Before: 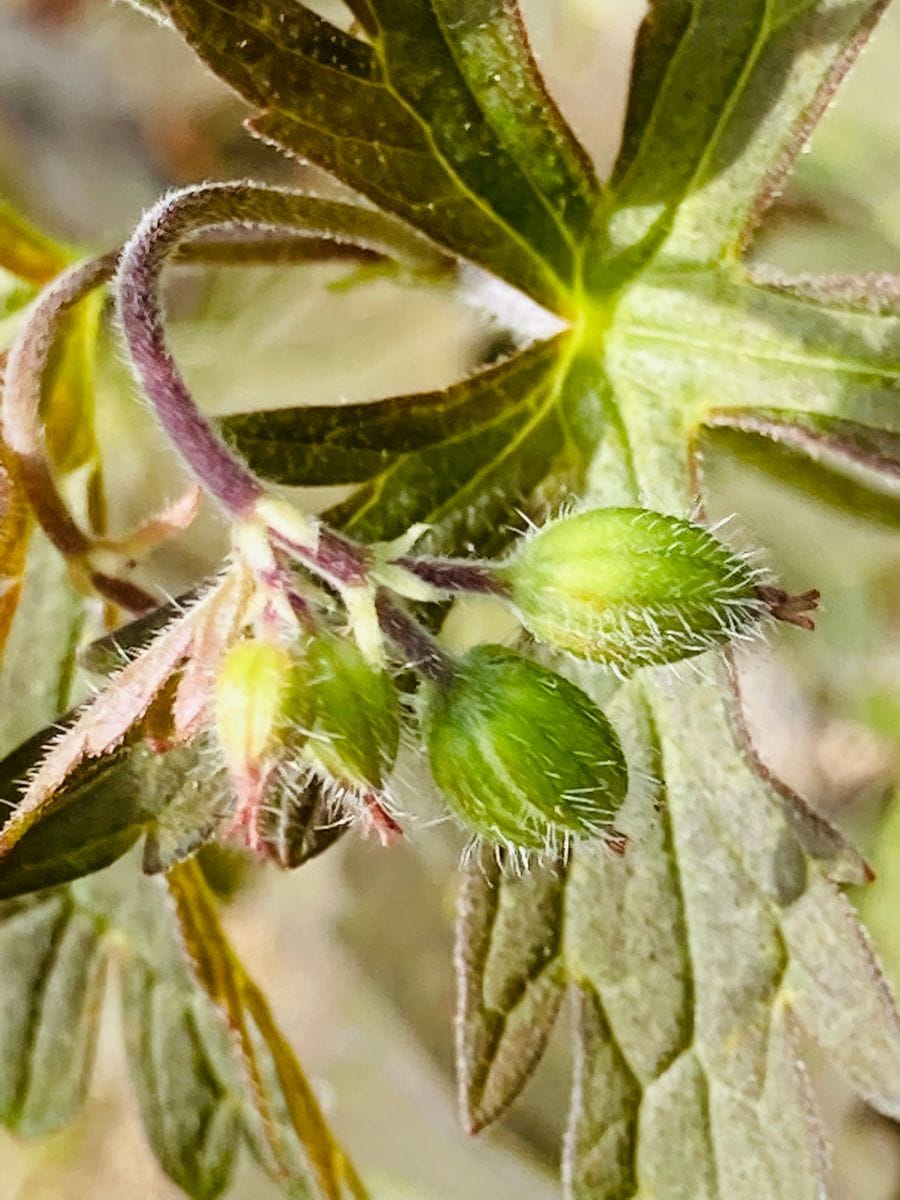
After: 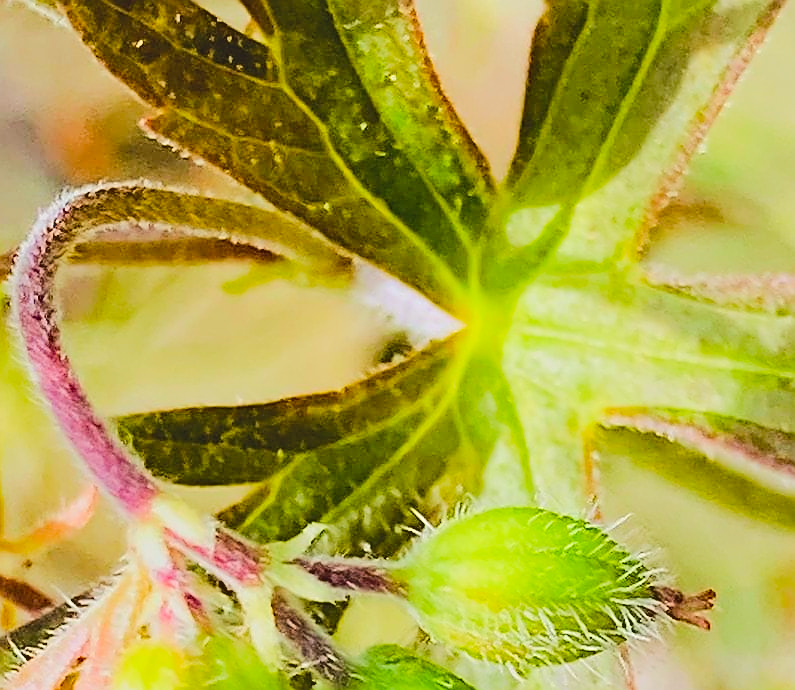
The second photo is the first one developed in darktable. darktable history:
tone equalizer: -7 EV 0.148 EV, -6 EV 0.578 EV, -5 EV 1.18 EV, -4 EV 1.34 EV, -3 EV 1.13 EV, -2 EV 0.6 EV, -1 EV 0.152 EV, edges refinement/feathering 500, mask exposure compensation -1.57 EV, preserve details no
crop and rotate: left 11.573%, bottom 42.477%
sharpen: radius 1.387, amount 1.237, threshold 0.686
haze removal: compatibility mode true, adaptive false
contrast brightness saturation: contrast -0.201, saturation 0.188
